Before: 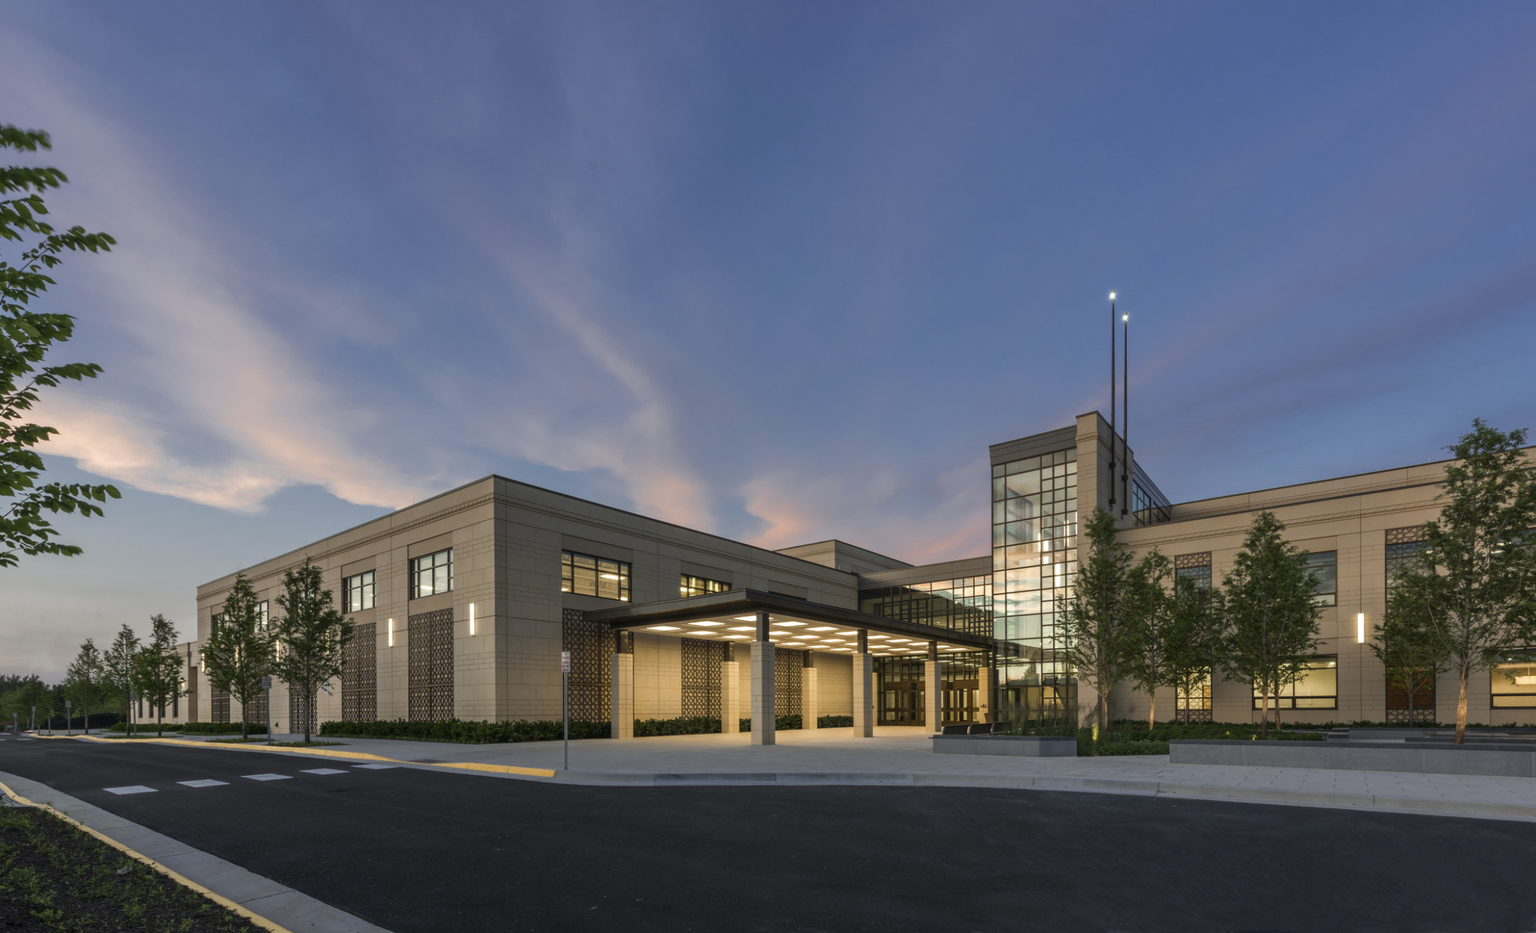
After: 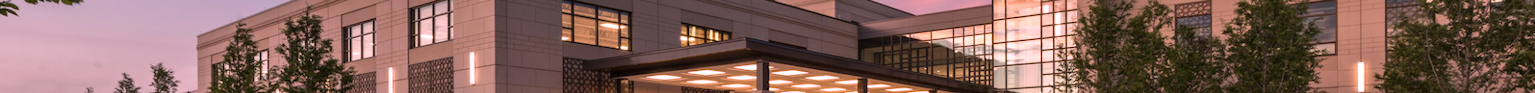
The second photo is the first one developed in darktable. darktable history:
crop and rotate: top 59.084%, bottom 30.916%
white balance: red 1.188, blue 1.11
